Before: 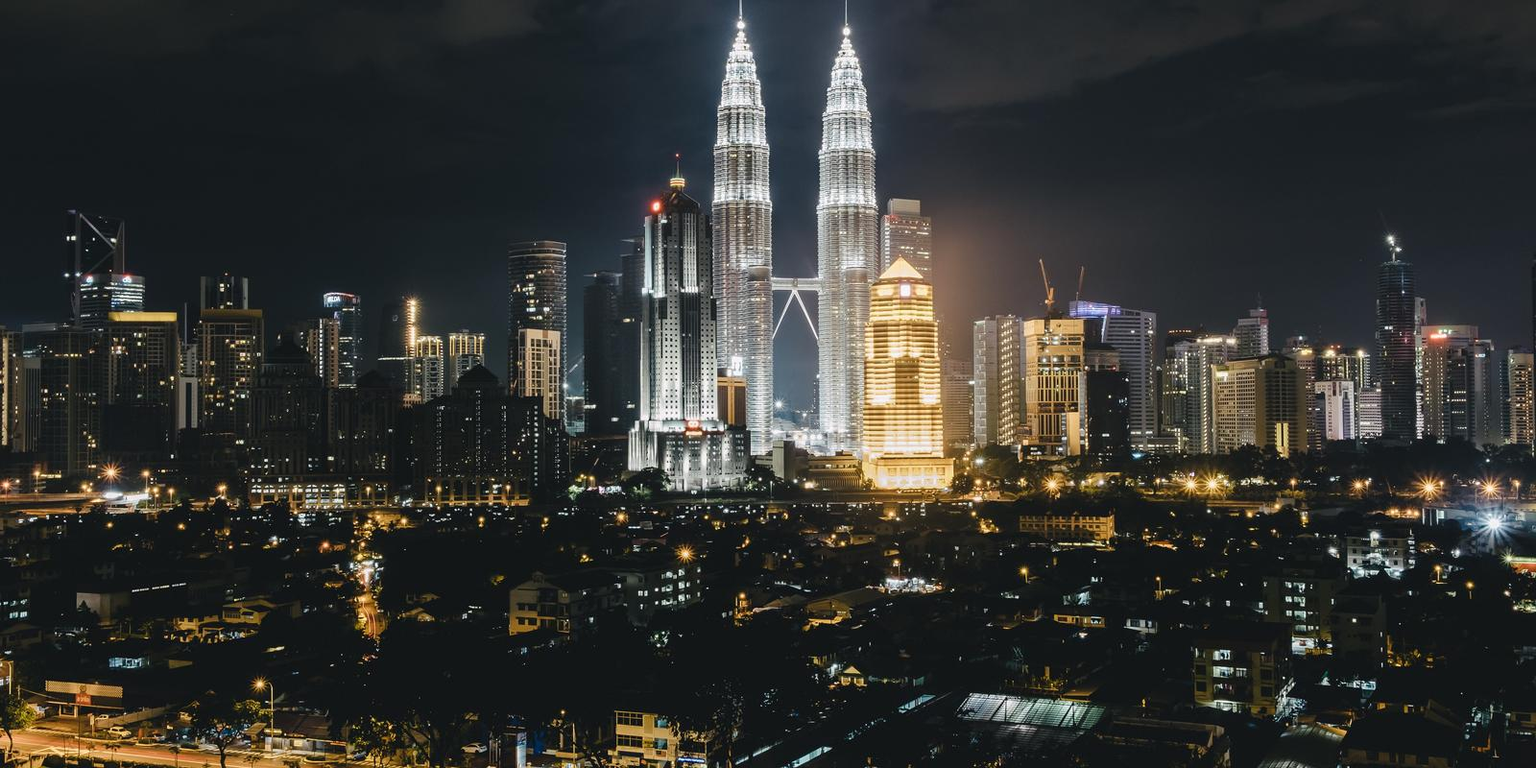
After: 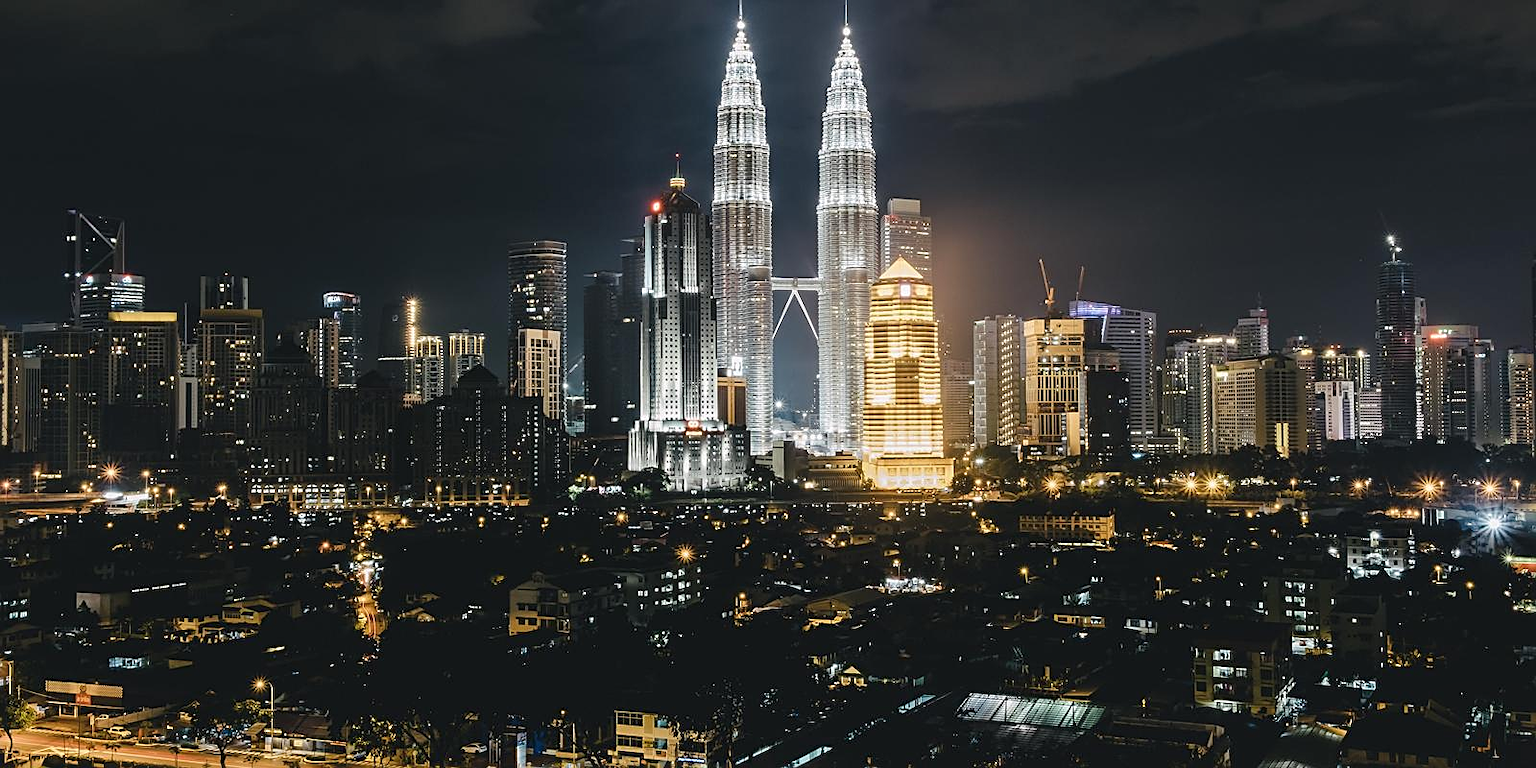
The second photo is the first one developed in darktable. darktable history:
shadows and highlights: shadows 20.91, highlights -82.73, soften with gaussian
sharpen: on, module defaults
